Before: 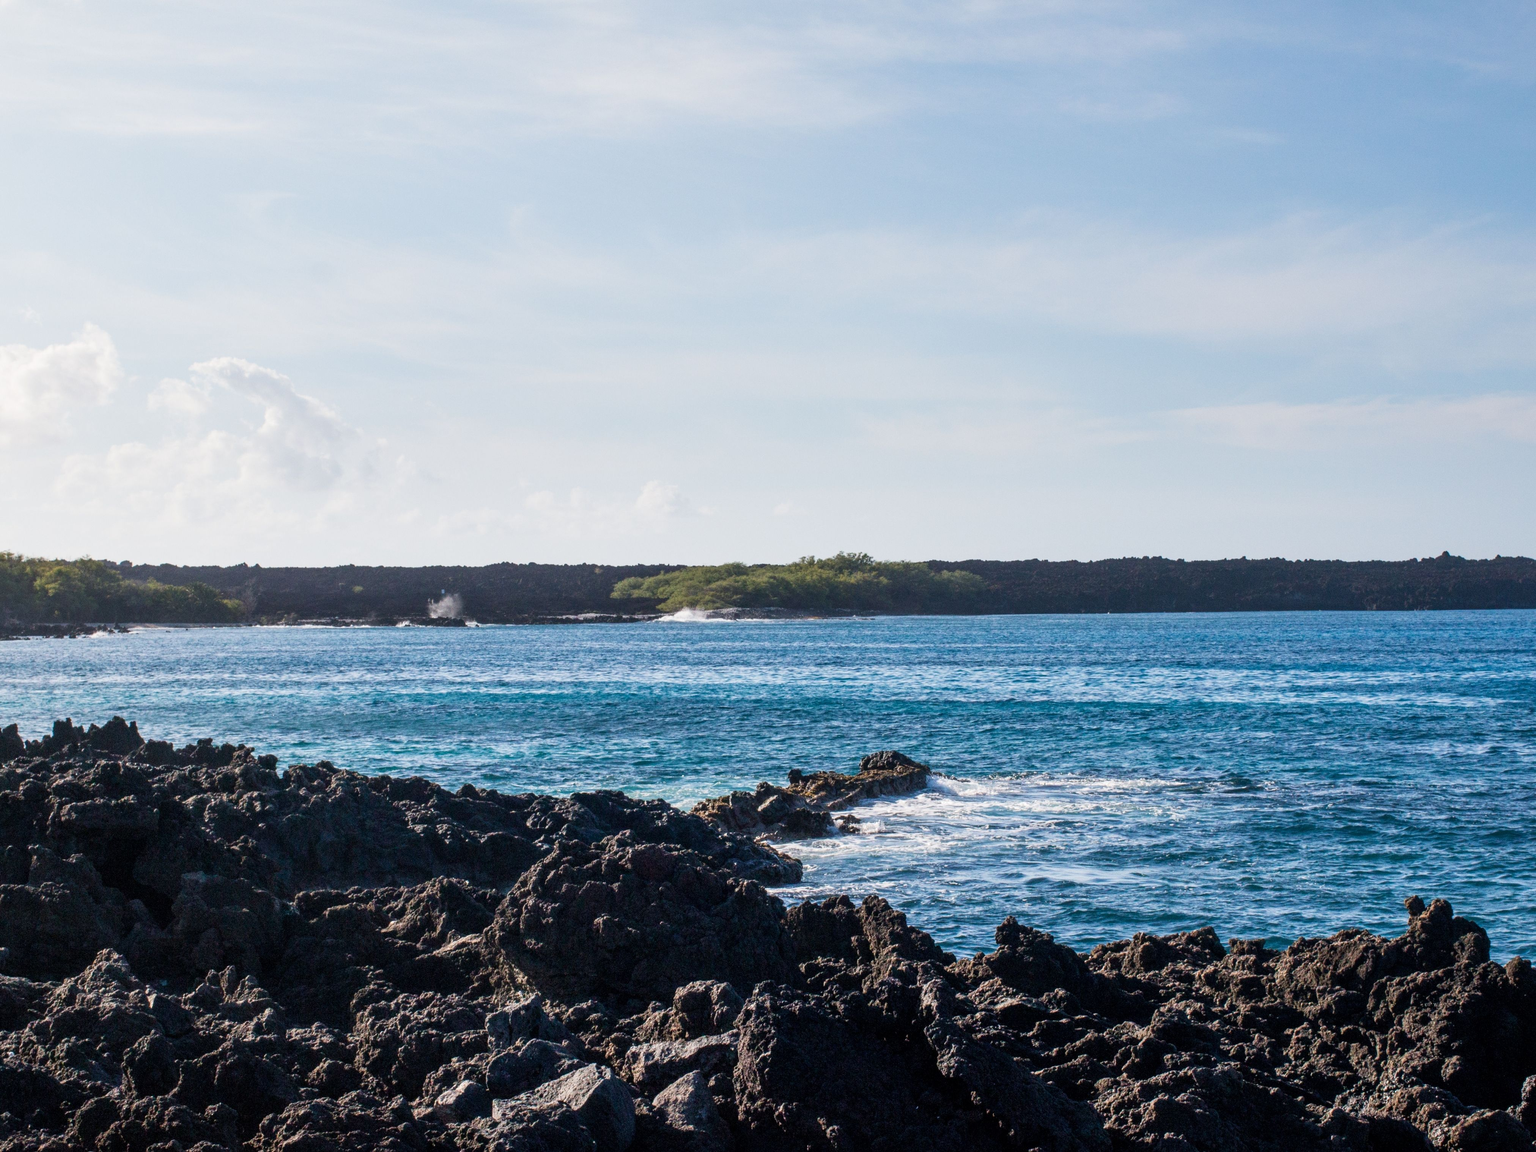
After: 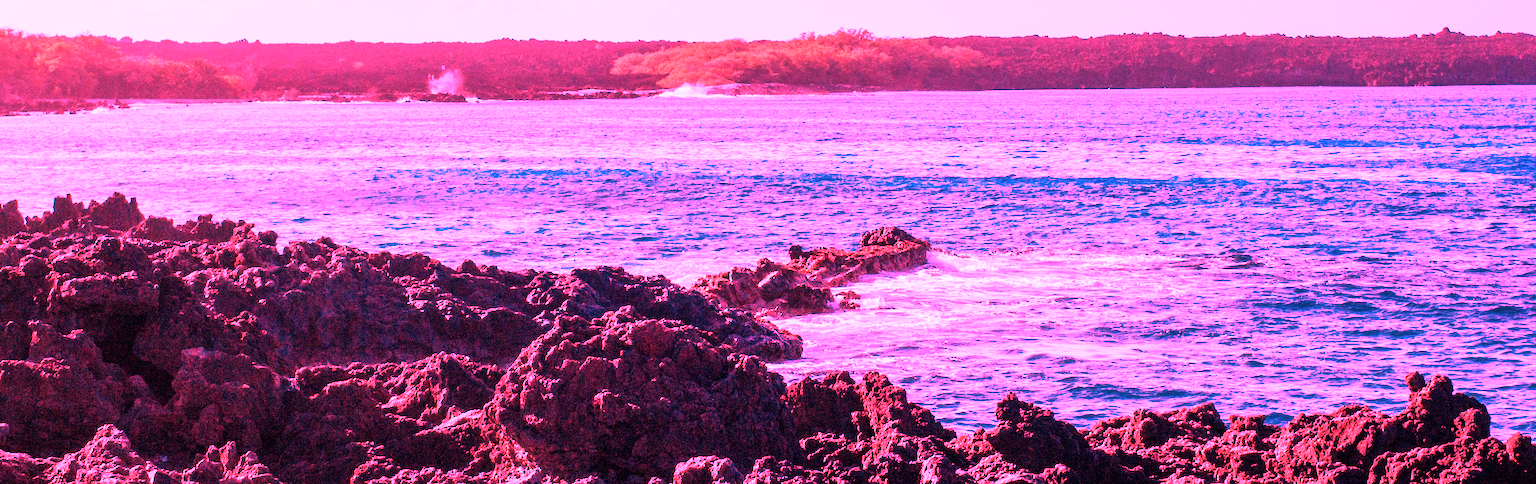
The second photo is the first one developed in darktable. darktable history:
crop: top 45.551%, bottom 12.262%
white balance: red 4.26, blue 1.802
